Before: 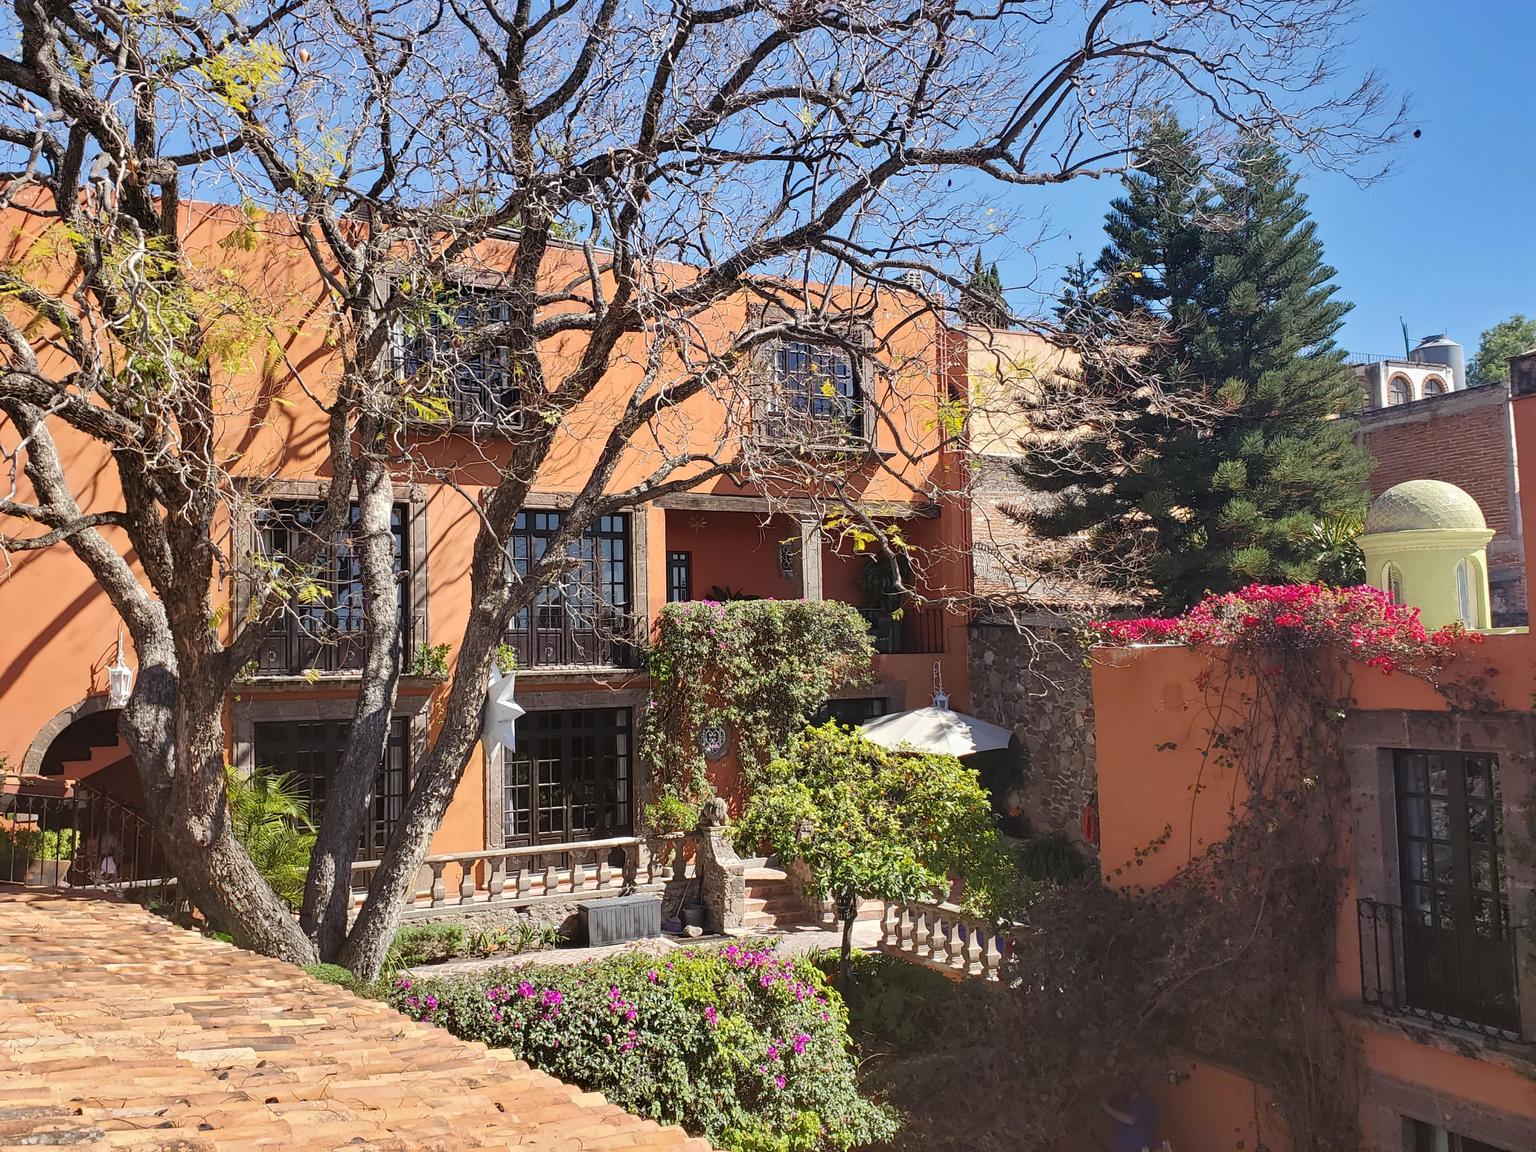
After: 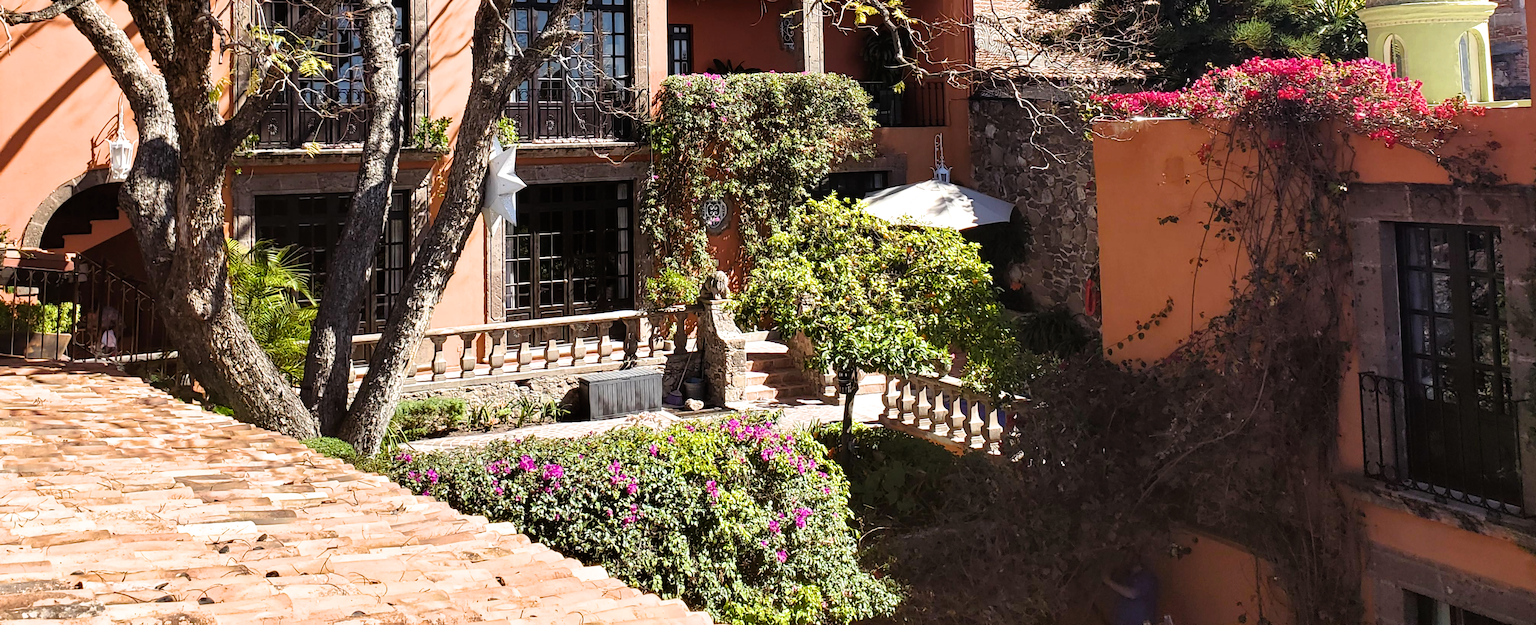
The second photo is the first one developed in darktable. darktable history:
filmic rgb: black relative exposure -8.01 EV, white relative exposure 2.18 EV, hardness 6.98, color science v6 (2022)
color balance rgb: shadows lift › hue 86.35°, perceptual saturation grading › global saturation 0.403%, global vibrance 41.662%
crop and rotate: top 45.771%, right 0.124%
